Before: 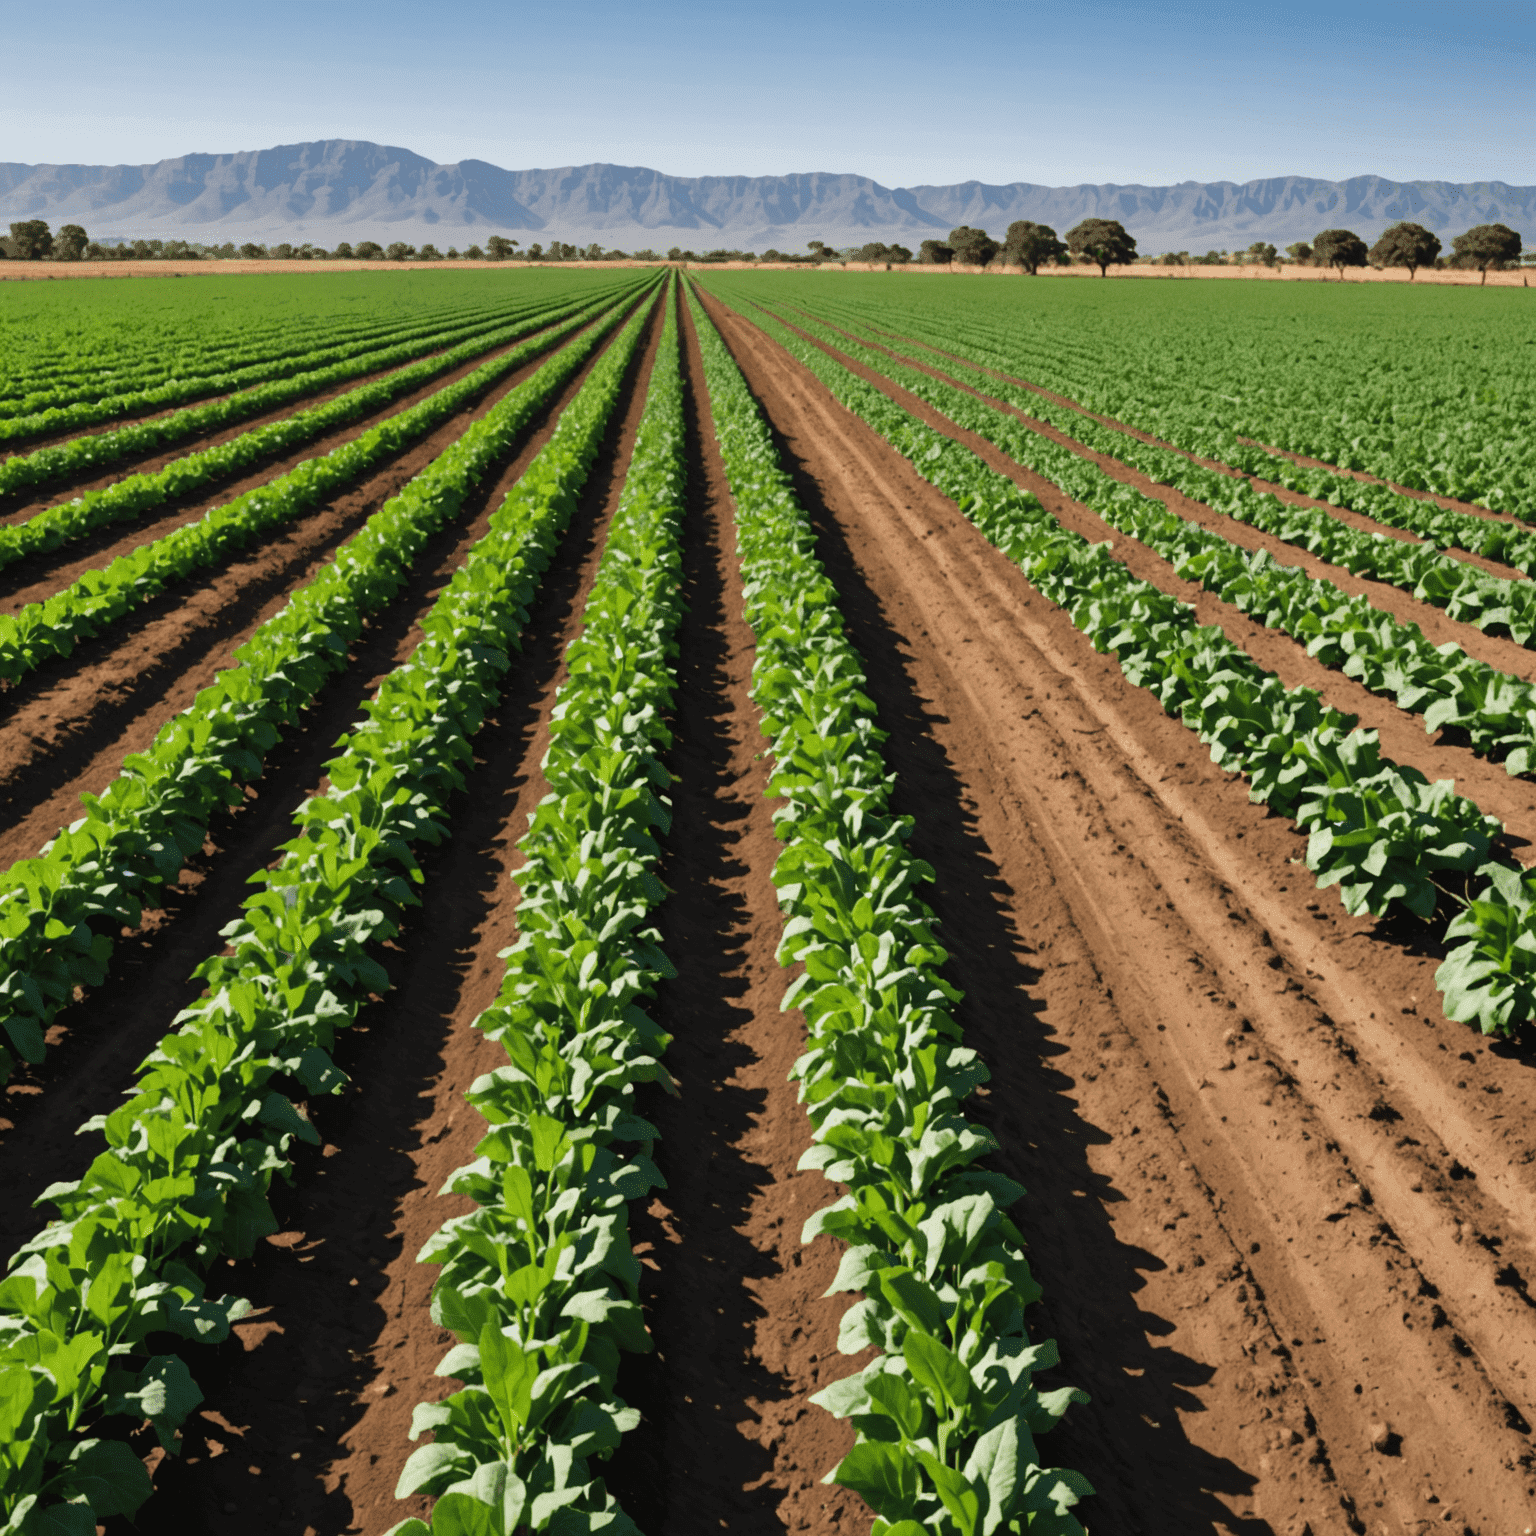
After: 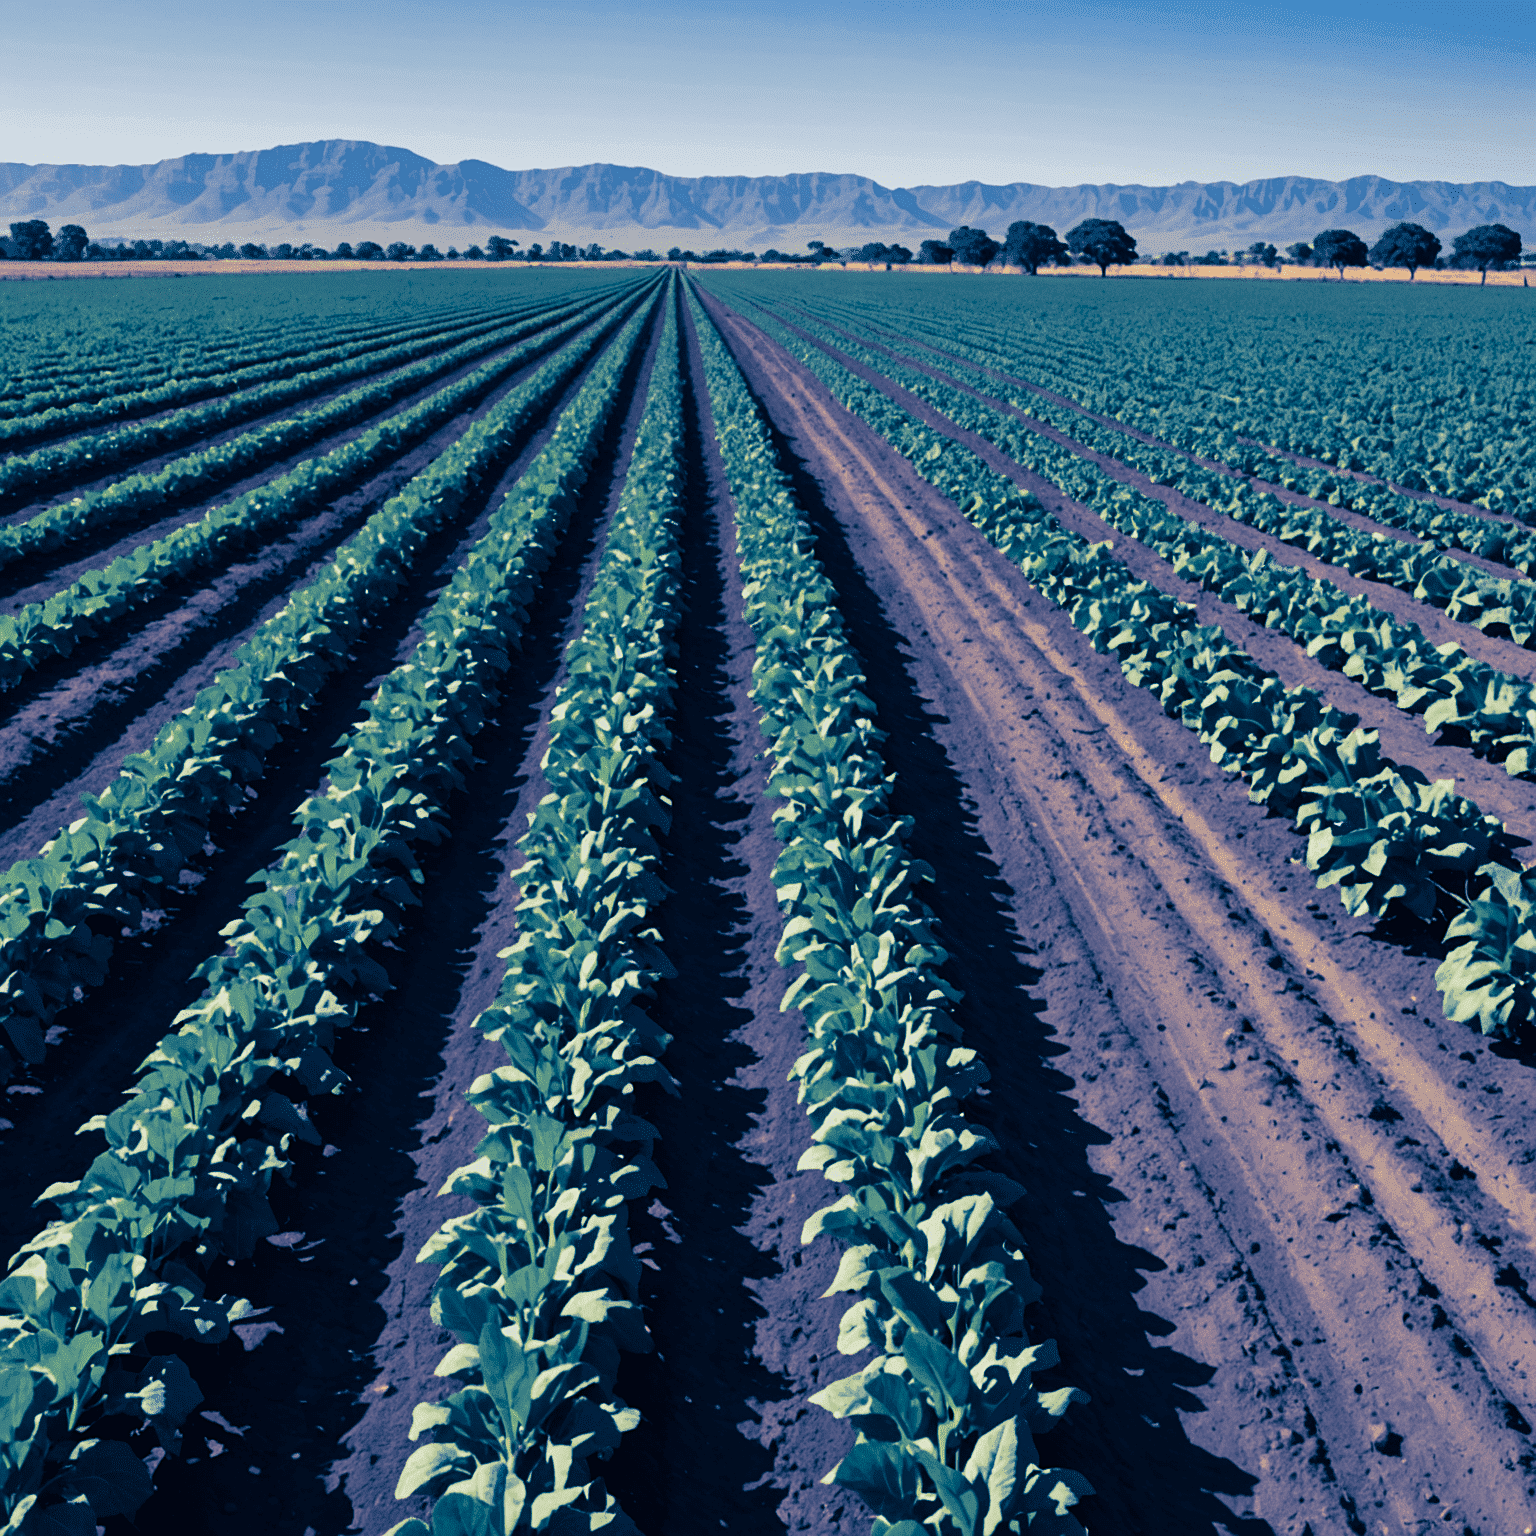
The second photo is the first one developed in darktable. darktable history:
split-toning: shadows › hue 226.8°, shadows › saturation 1, highlights › saturation 0, balance -61.41
sharpen: amount 0.2
